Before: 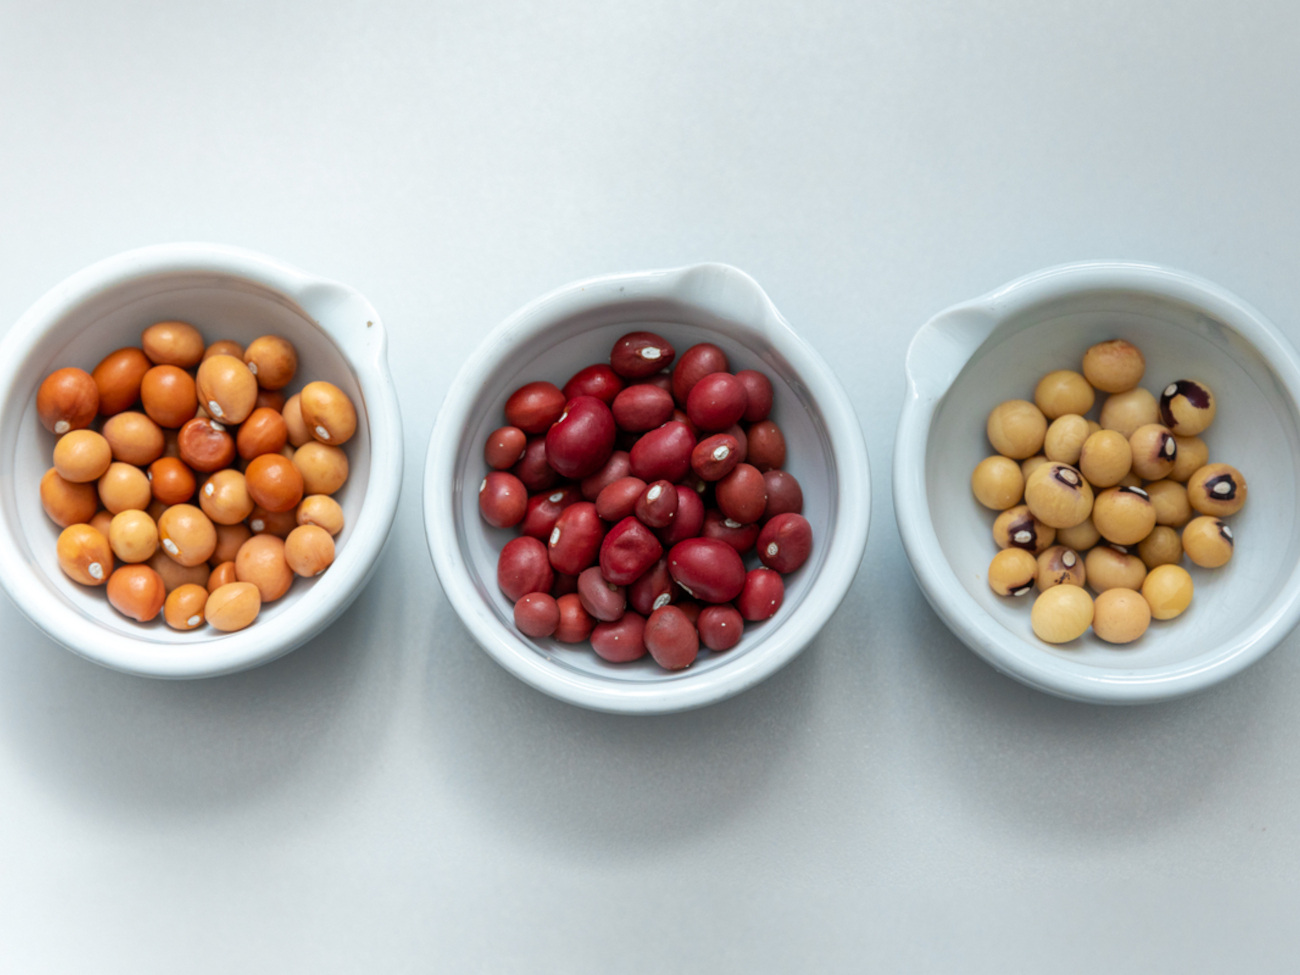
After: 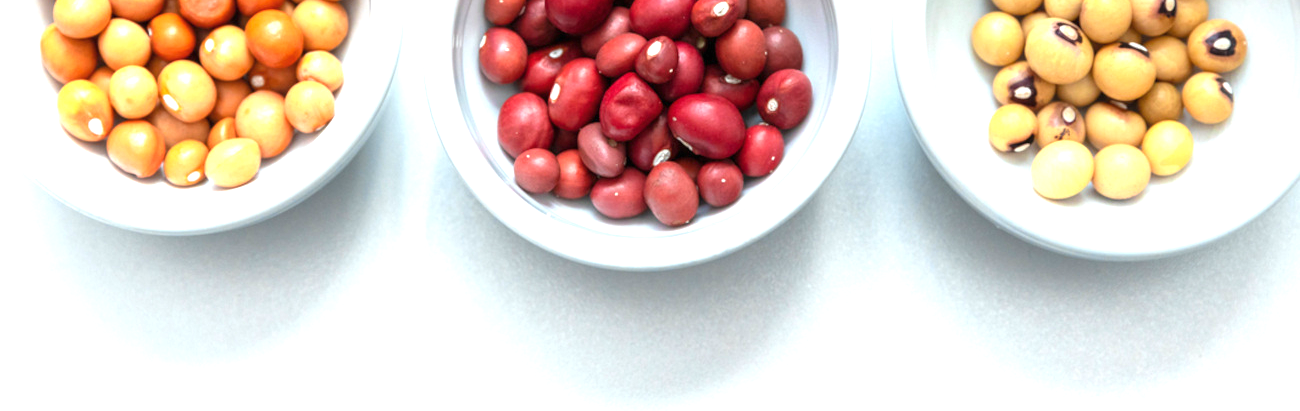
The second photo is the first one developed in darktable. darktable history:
exposure: black level correction 0, exposure 1.35 EV, compensate exposure bias true, compensate highlight preservation false
crop: top 45.551%, bottom 12.262%
color balance rgb: global vibrance 1%, saturation formula JzAzBz (2021)
tone equalizer: on, module defaults
